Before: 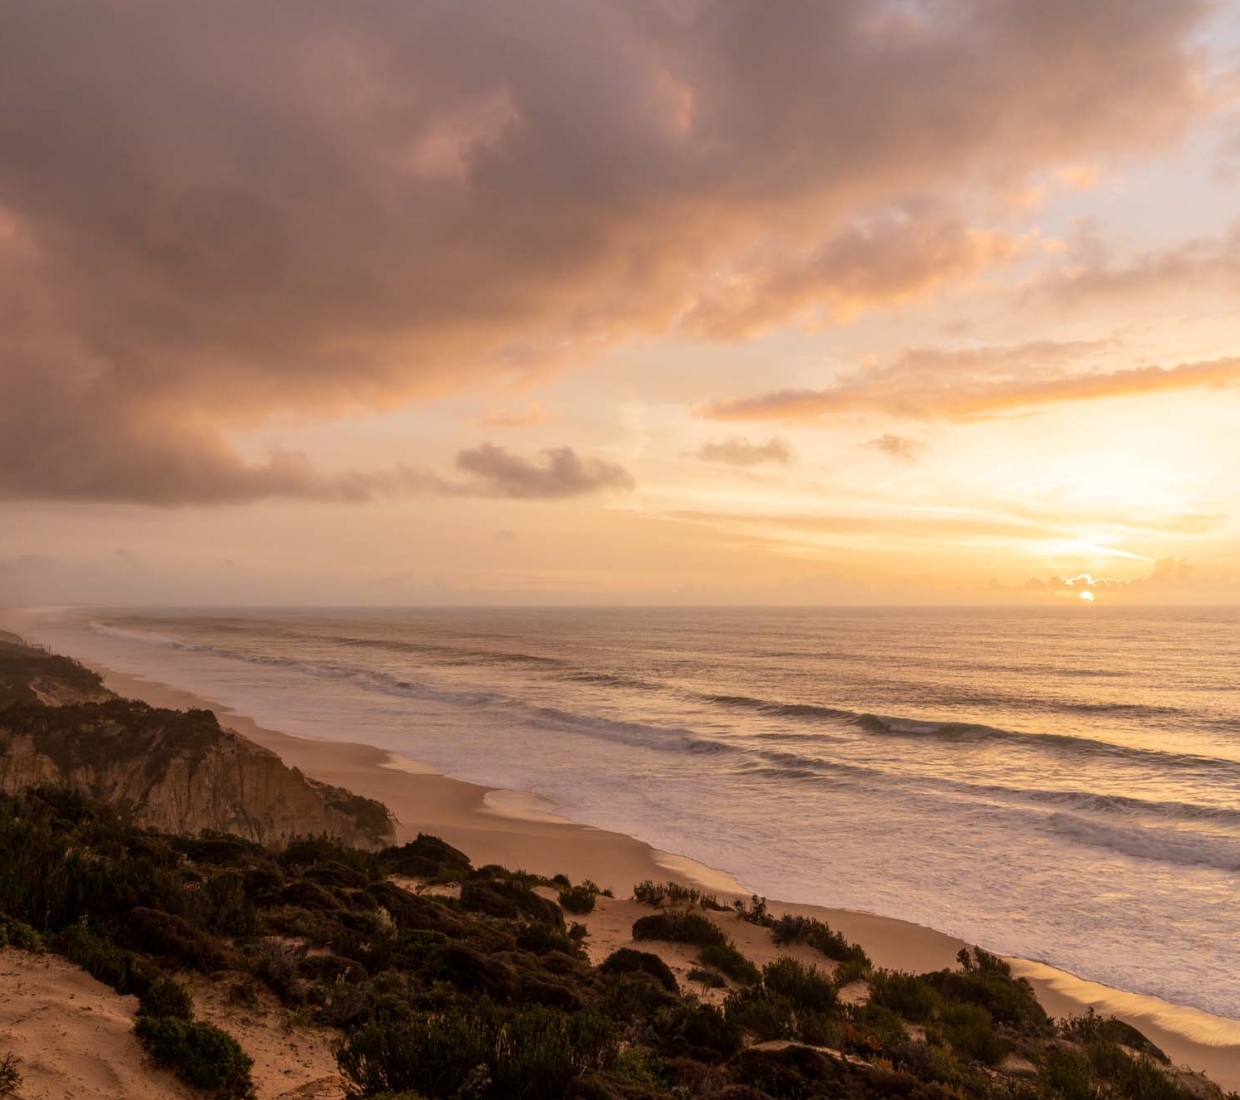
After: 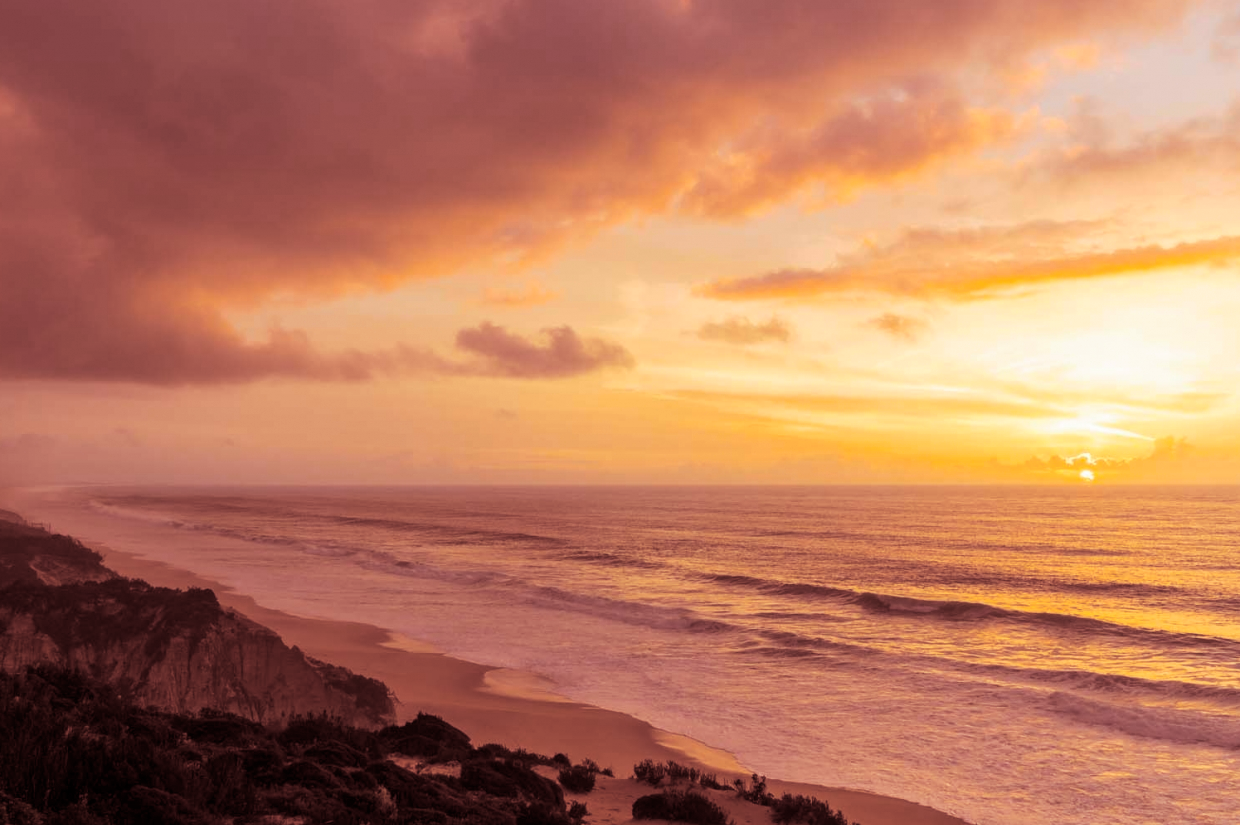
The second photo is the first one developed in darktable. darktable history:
color balance rgb: linear chroma grading › global chroma 15%, perceptual saturation grading › global saturation 30%
crop: top 11.038%, bottom 13.962%
split-toning: highlights › saturation 0, balance -61.83
